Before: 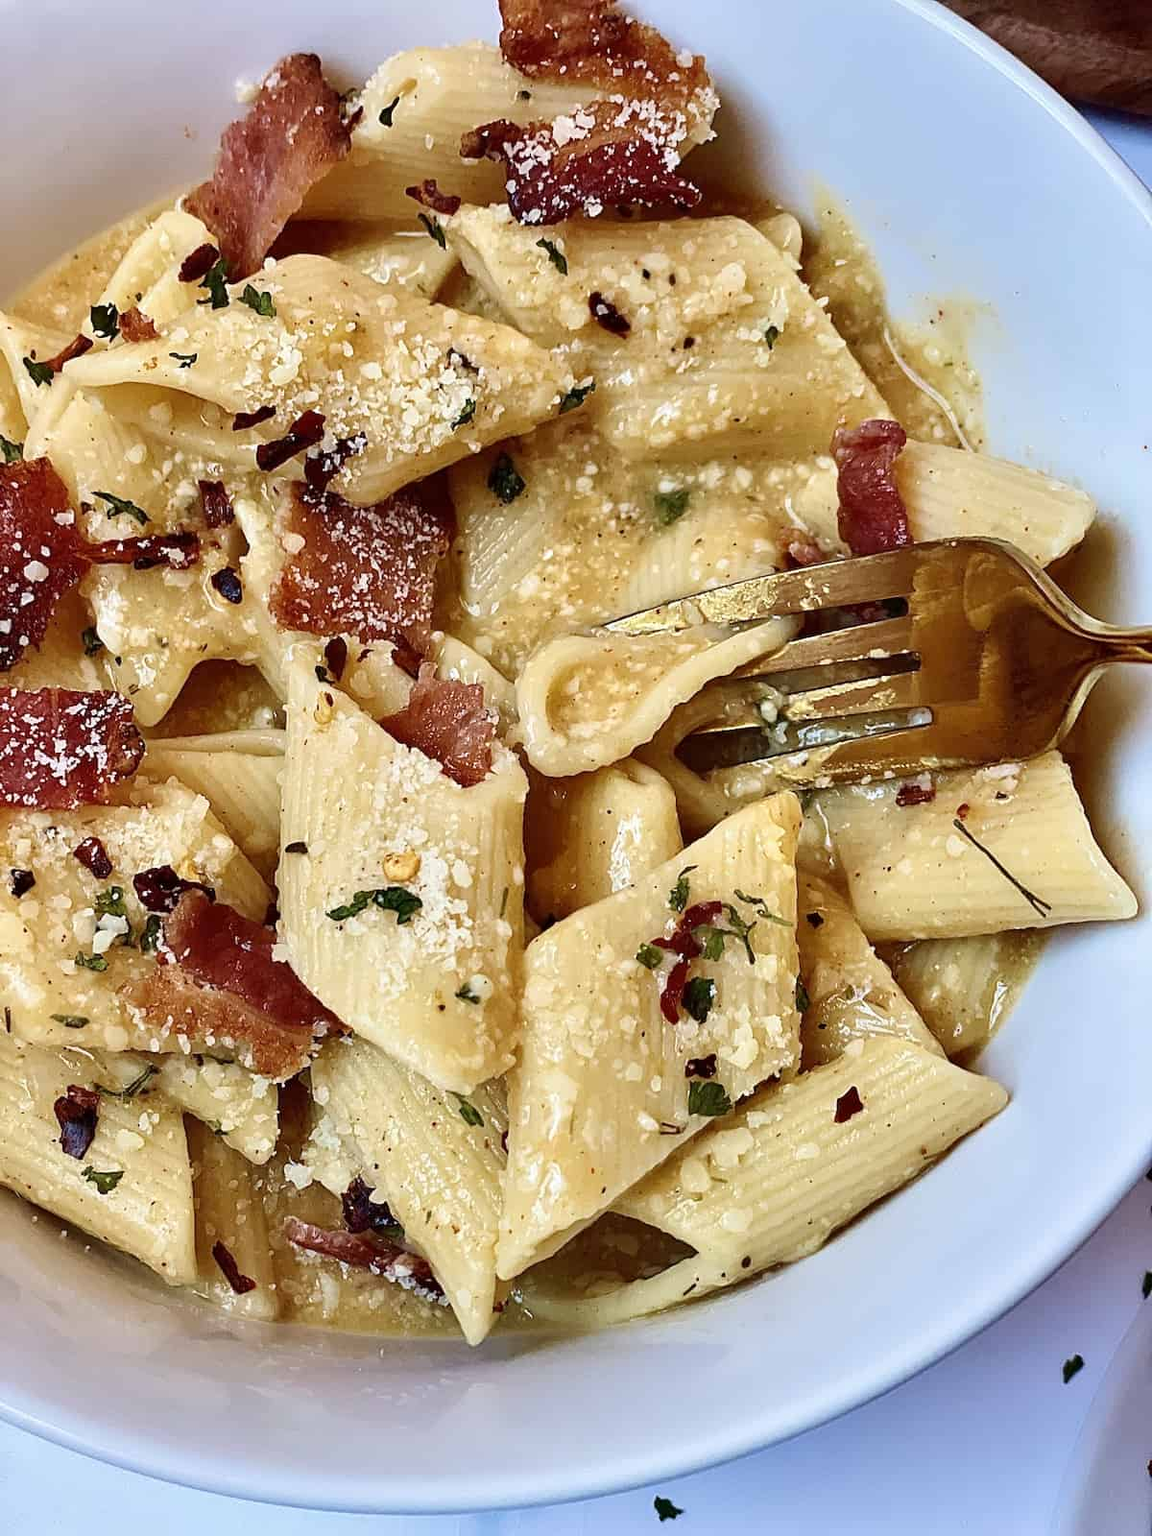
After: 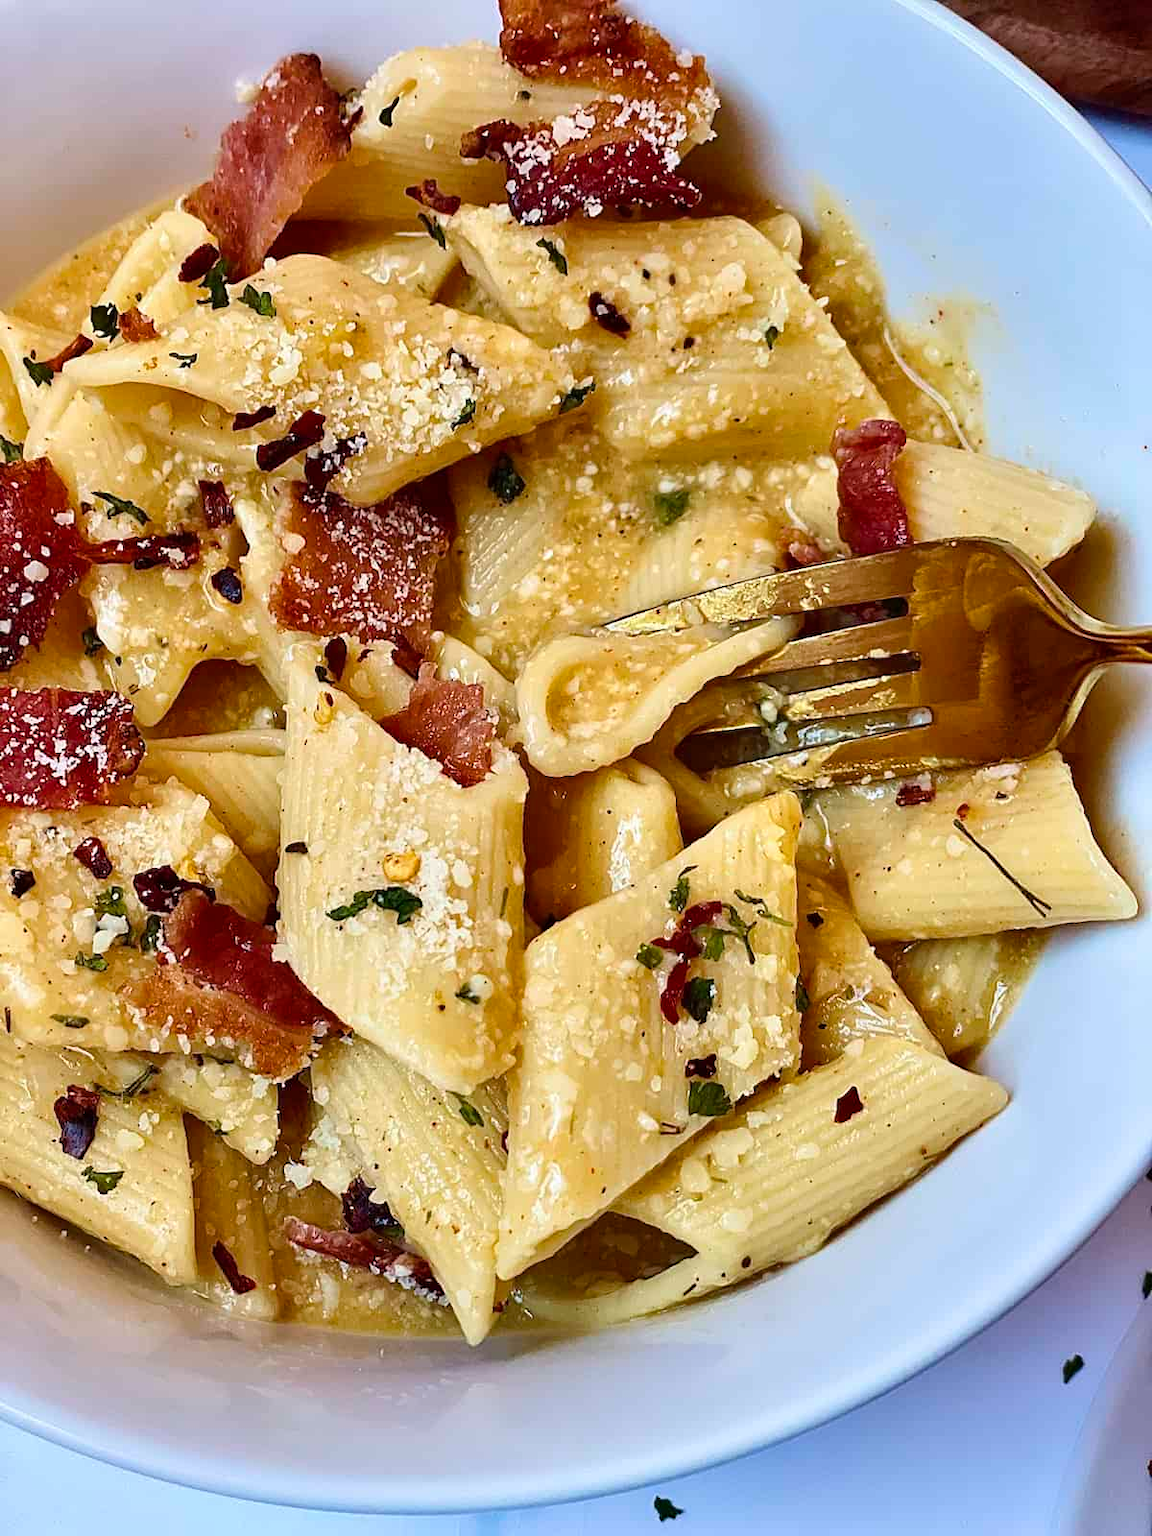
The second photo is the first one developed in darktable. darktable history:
exposure: compensate highlight preservation false
color balance rgb: perceptual saturation grading › global saturation 10%, global vibrance 10%
rotate and perspective: crop left 0, crop top 0
